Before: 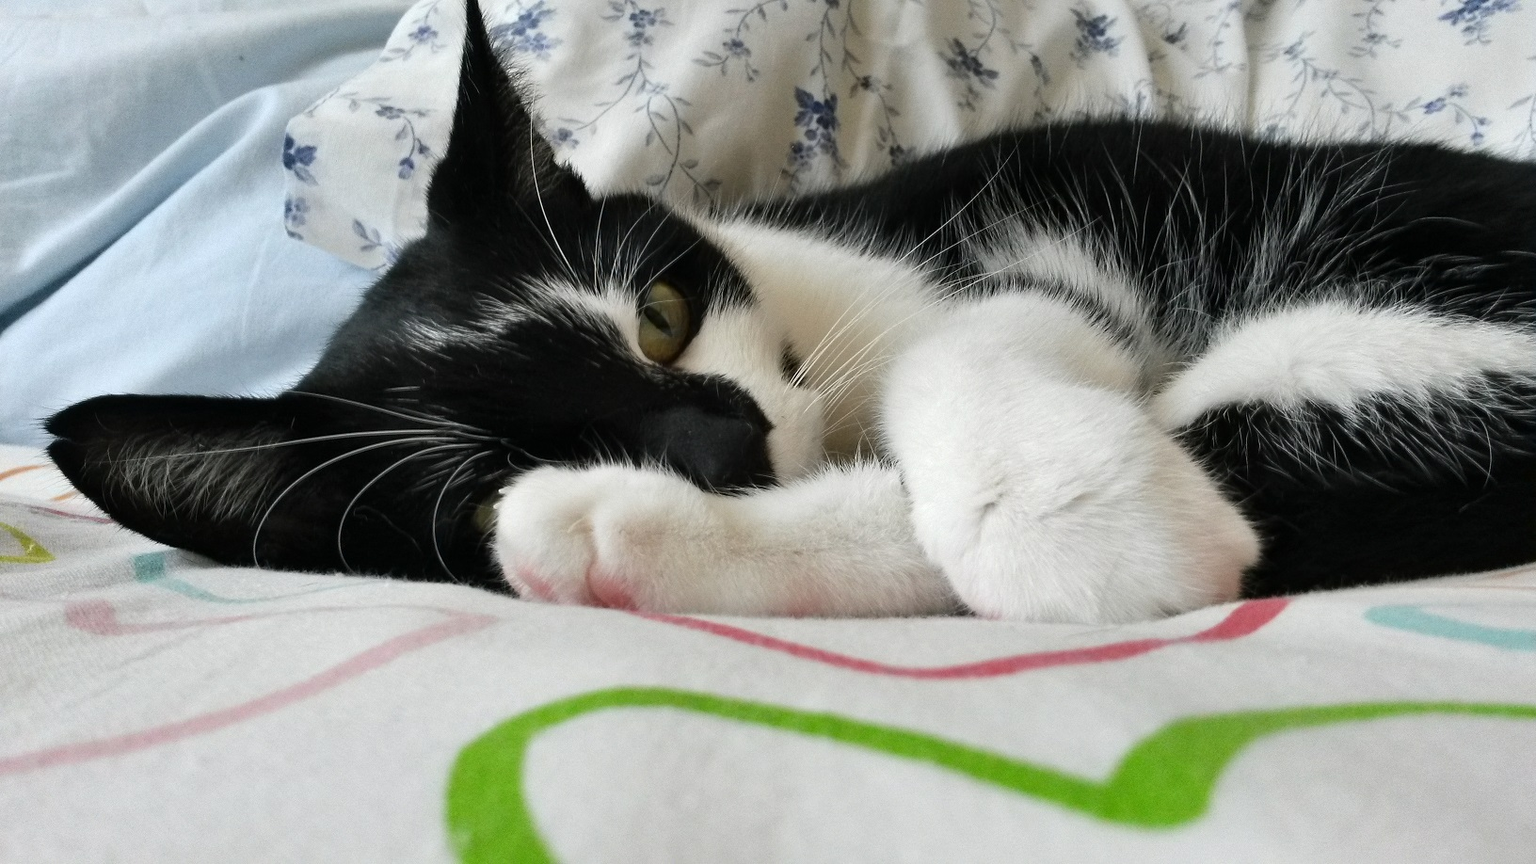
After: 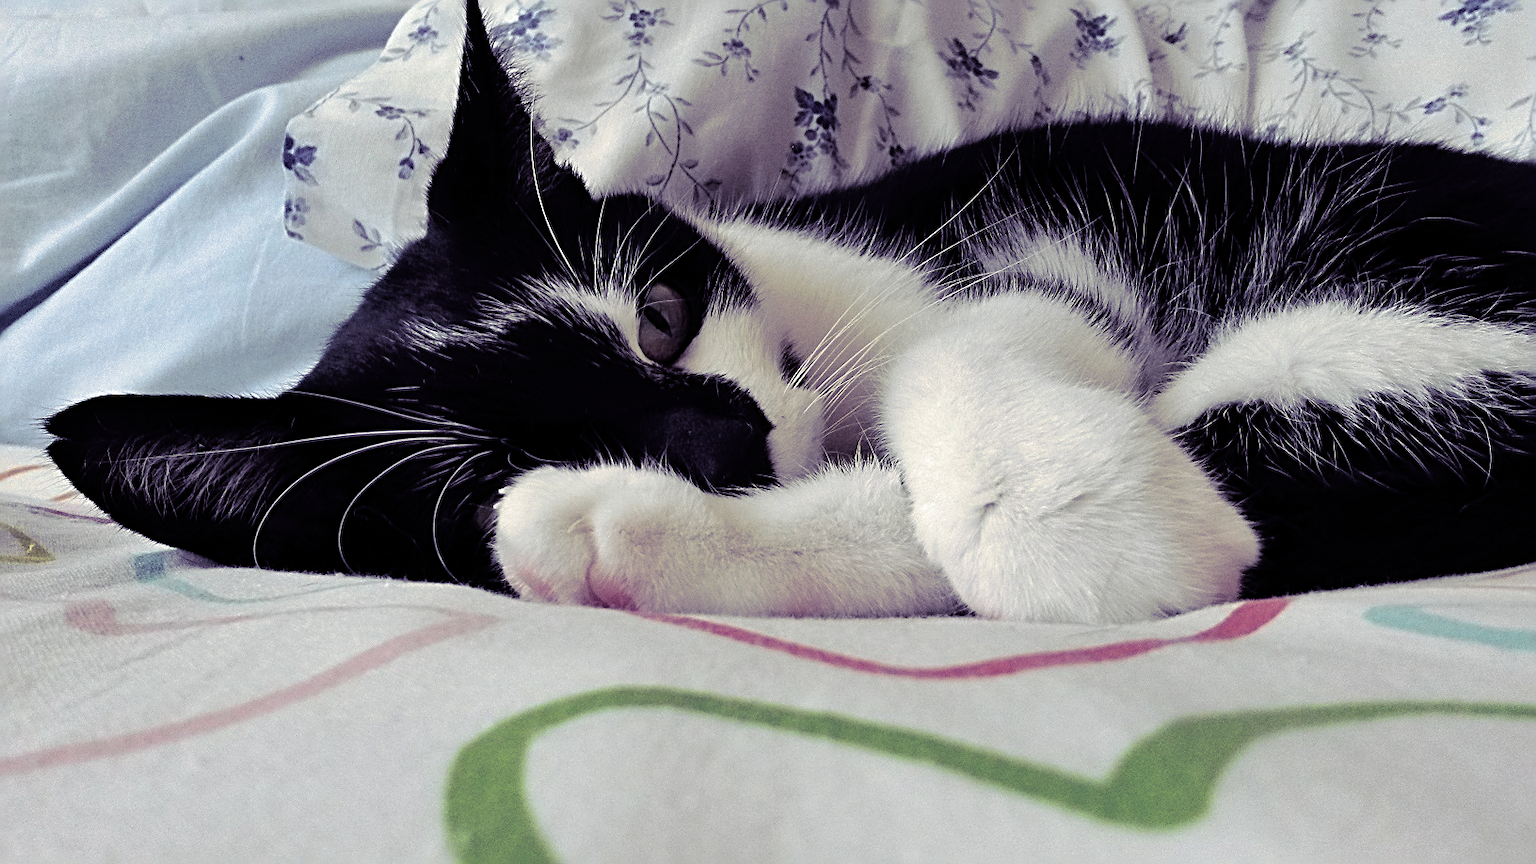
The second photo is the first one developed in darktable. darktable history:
split-toning: shadows › hue 255.6°, shadows › saturation 0.66, highlights › hue 43.2°, highlights › saturation 0.68, balance -50.1
tone curve: curves: ch0 [(0, 0) (0.003, 0.001) (0.011, 0.002) (0.025, 0.007) (0.044, 0.015) (0.069, 0.022) (0.1, 0.03) (0.136, 0.056) (0.177, 0.115) (0.224, 0.177) (0.277, 0.244) (0.335, 0.322) (0.399, 0.398) (0.468, 0.471) (0.543, 0.545) (0.623, 0.614) (0.709, 0.685) (0.801, 0.765) (0.898, 0.867) (1, 1)], preserve colors none
sharpen: radius 3.025, amount 0.757
